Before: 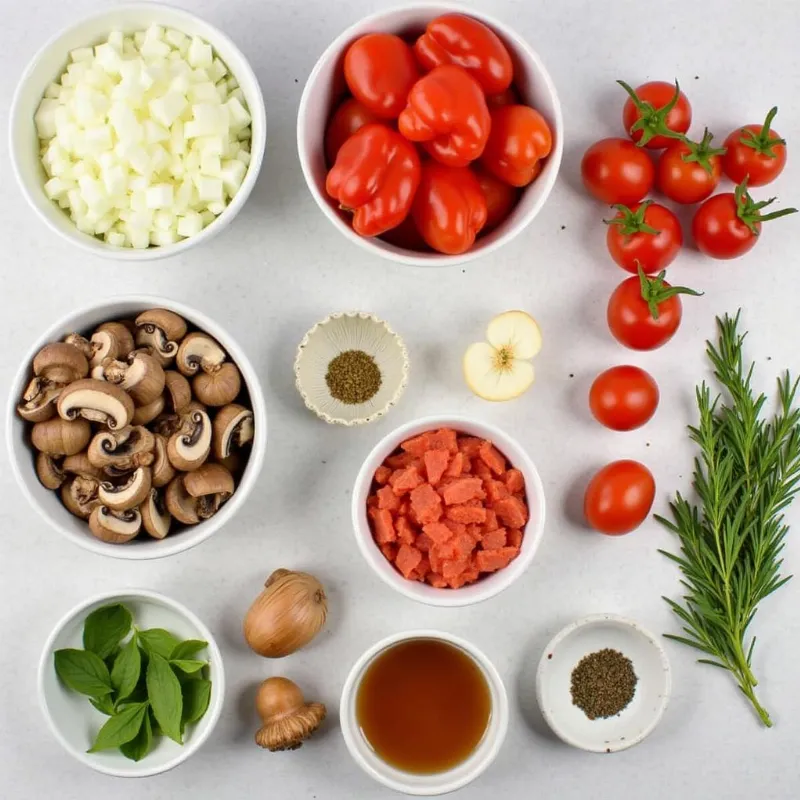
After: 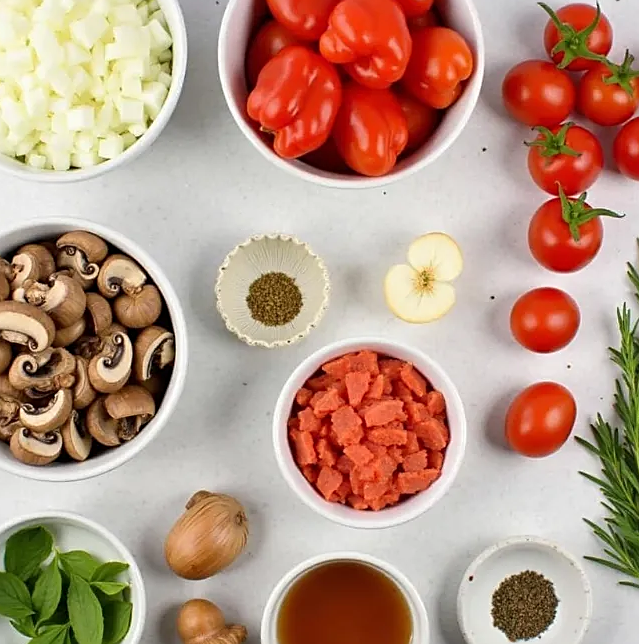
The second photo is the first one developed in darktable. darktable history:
crop and rotate: left 10.047%, top 9.838%, right 10.022%, bottom 9.632%
sharpen: on, module defaults
